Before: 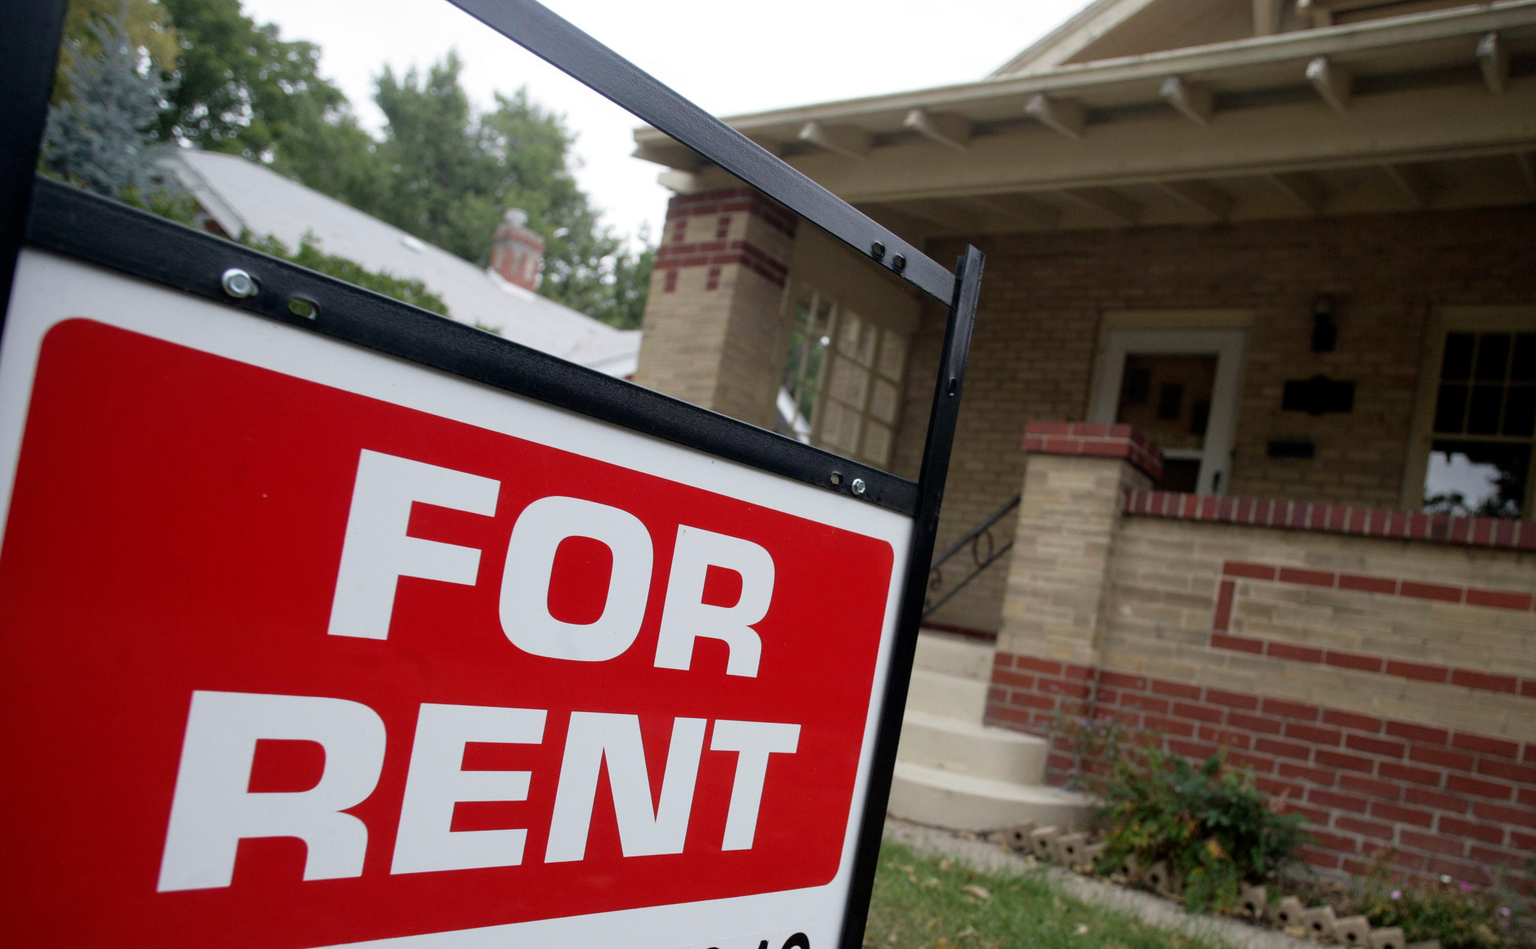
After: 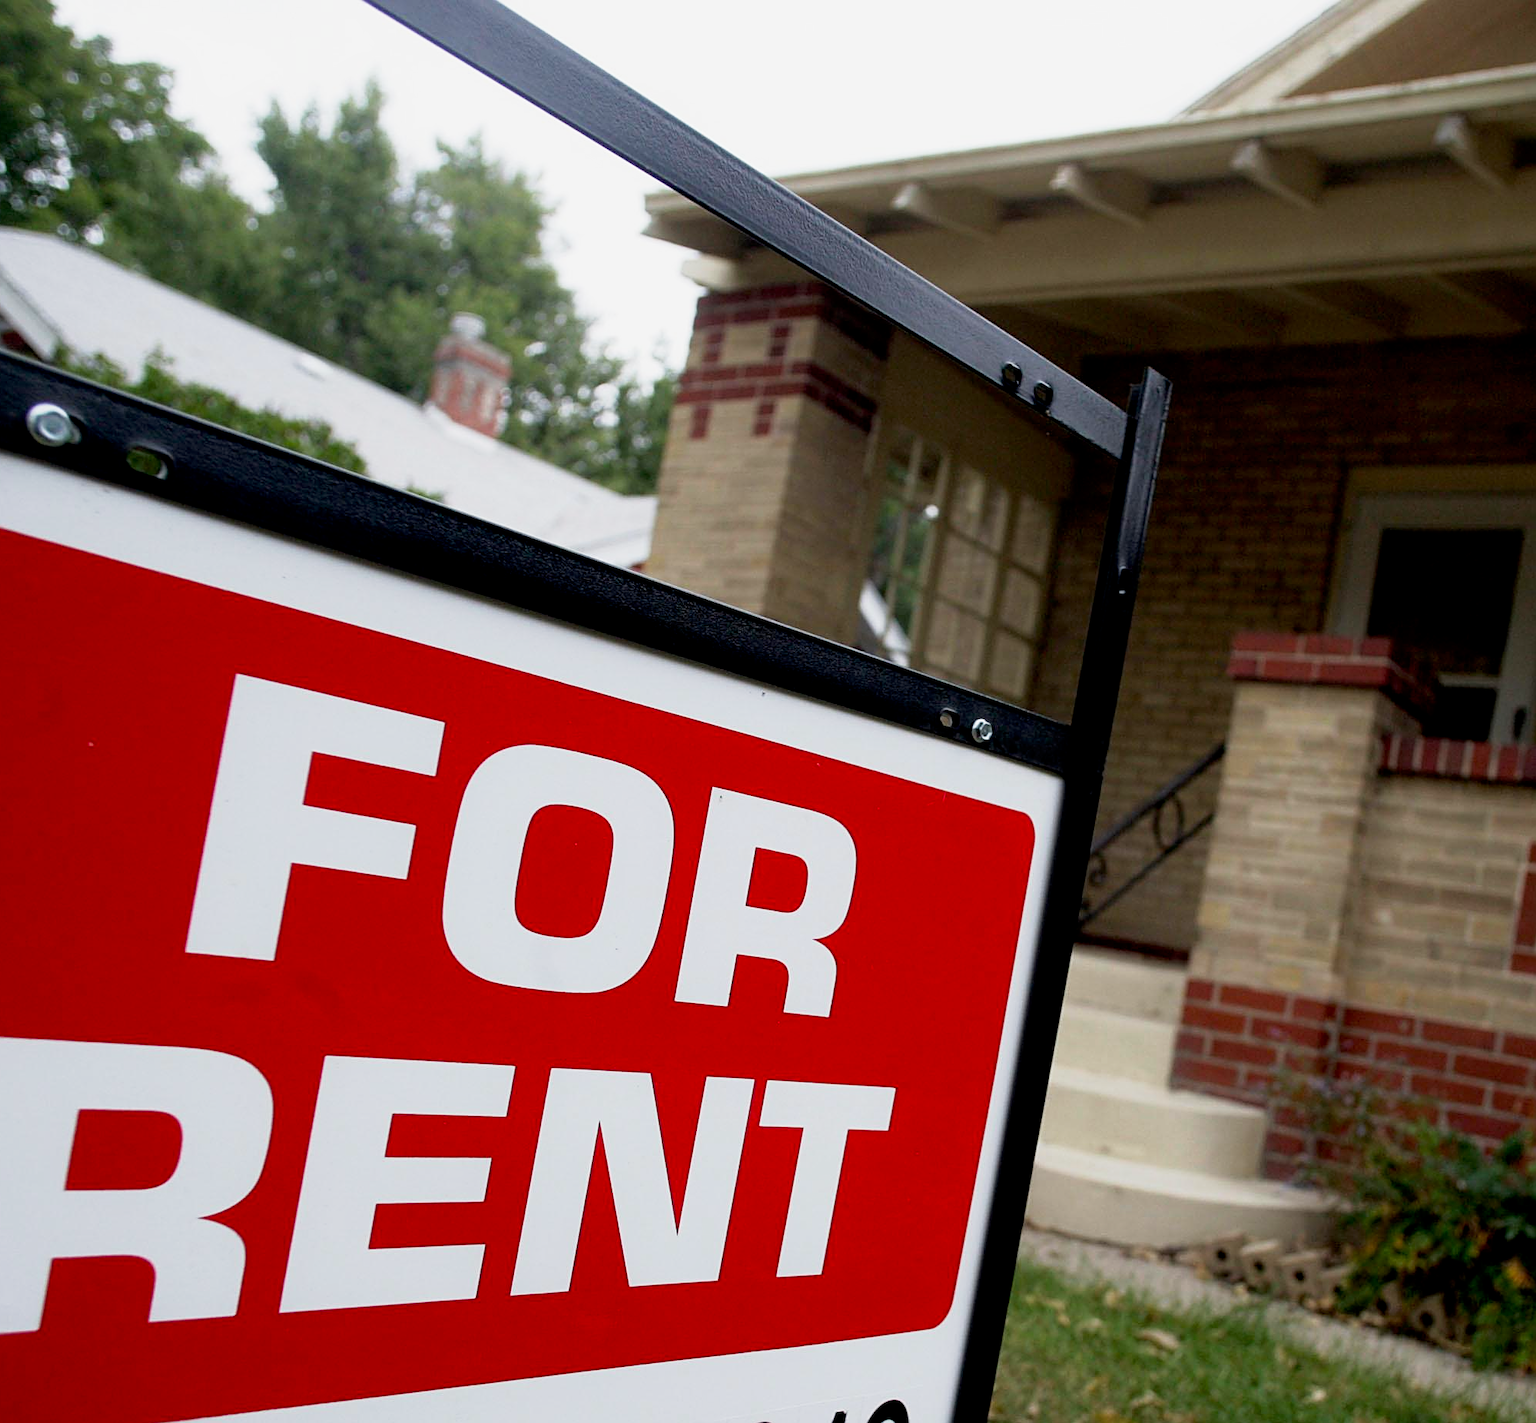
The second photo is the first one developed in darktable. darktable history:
crop and rotate: left 13.342%, right 19.994%
exposure: black level correction 0.011, exposure -0.482 EV, compensate exposure bias true, compensate highlight preservation false
sharpen: on, module defaults
base curve: curves: ch0 [(0, 0) (0.005, 0.002) (0.193, 0.295) (0.399, 0.664) (0.75, 0.928) (1, 1)], preserve colors none
contrast equalizer: octaves 7, y [[0.5, 0.5, 0.468, 0.5, 0.5, 0.5], [0.5 ×6], [0.5 ×6], [0 ×6], [0 ×6]]
